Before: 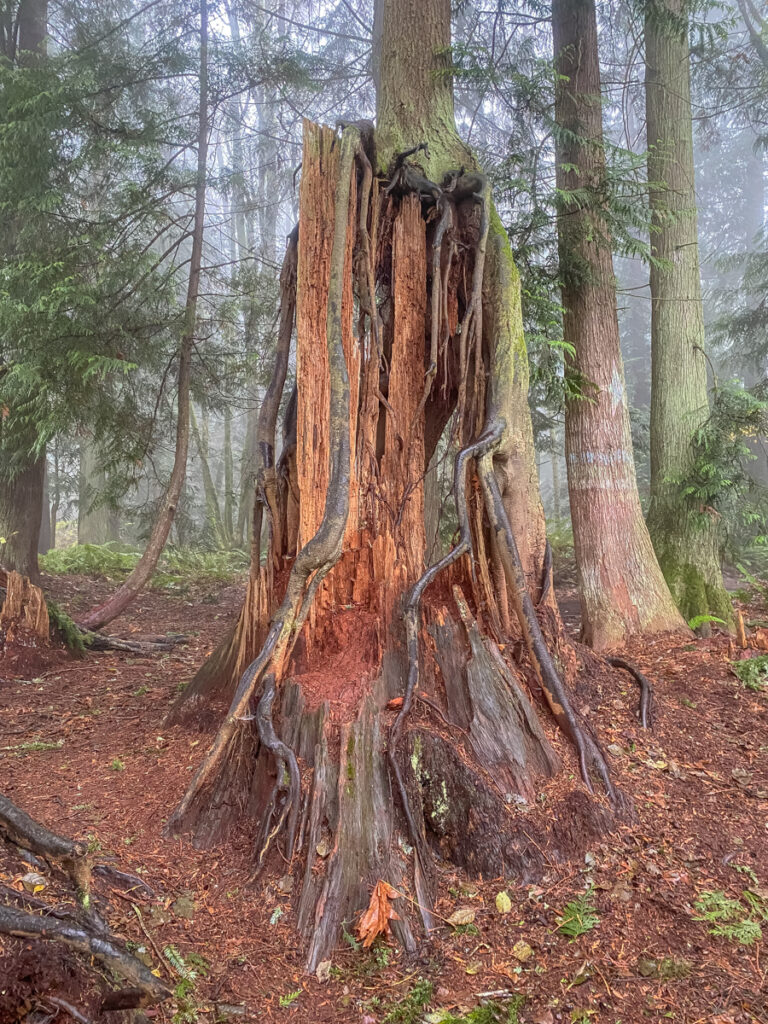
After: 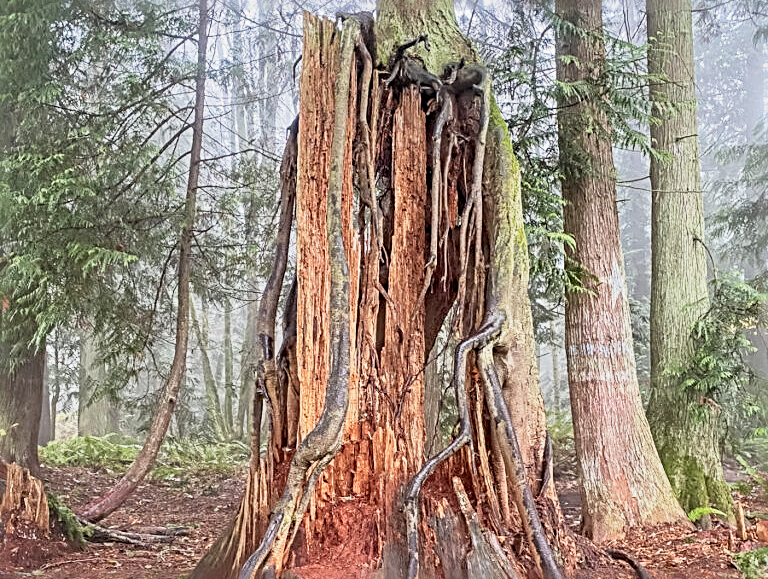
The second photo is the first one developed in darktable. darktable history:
crop and rotate: top 10.611%, bottom 32.84%
base curve: curves: ch0 [(0, 0) (0.088, 0.125) (0.176, 0.251) (0.354, 0.501) (0.613, 0.749) (1, 0.877)], preserve colors none
sharpen: radius 3.679, amount 0.935
